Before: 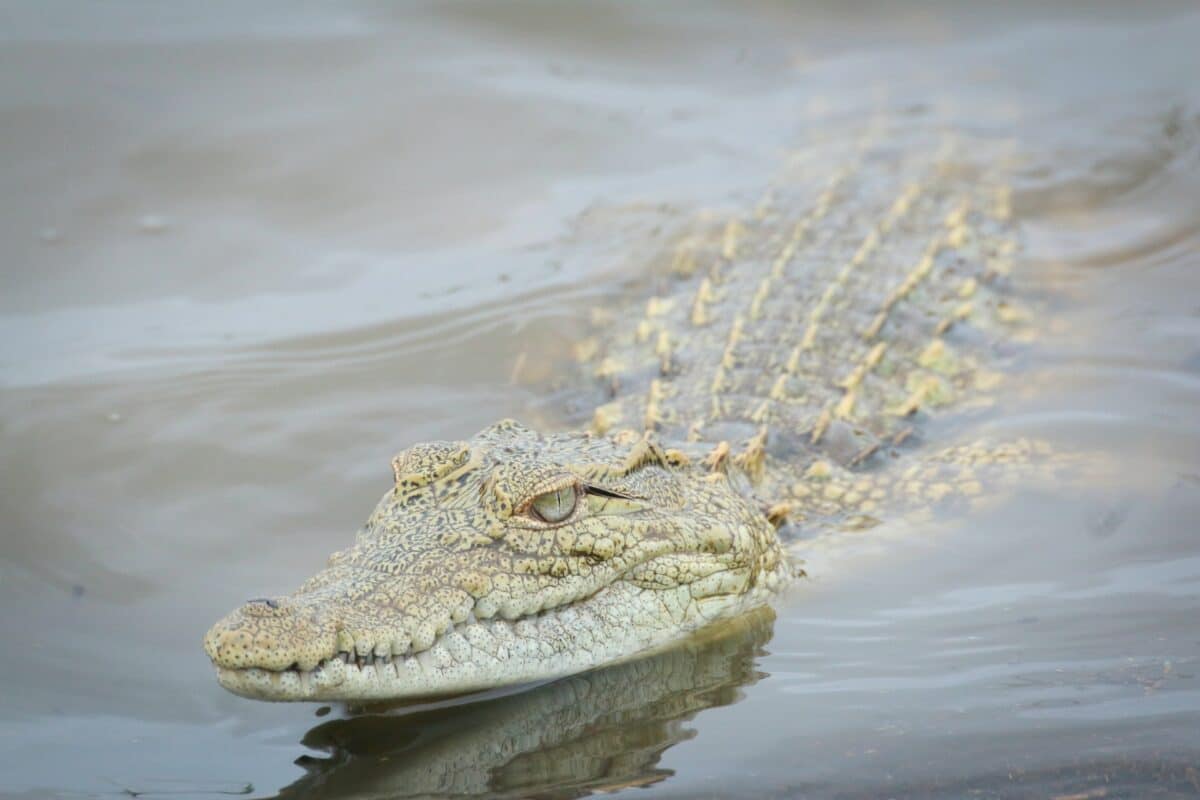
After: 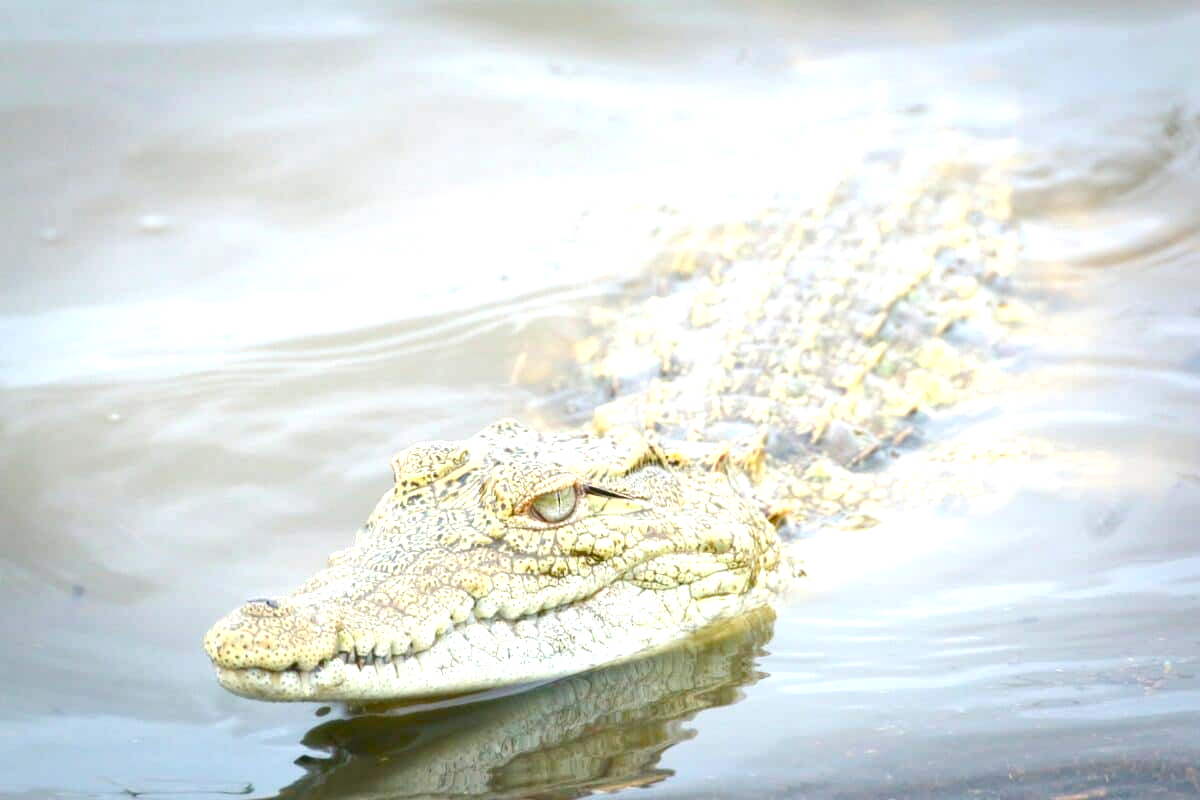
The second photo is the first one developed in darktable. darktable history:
local contrast: highlights 100%, shadows 100%, detail 120%, midtone range 0.2
color balance rgb: perceptual saturation grading › global saturation 35%, perceptual saturation grading › highlights -25%, perceptual saturation grading › shadows 50%
exposure: exposure 0.999 EV, compensate highlight preservation false
